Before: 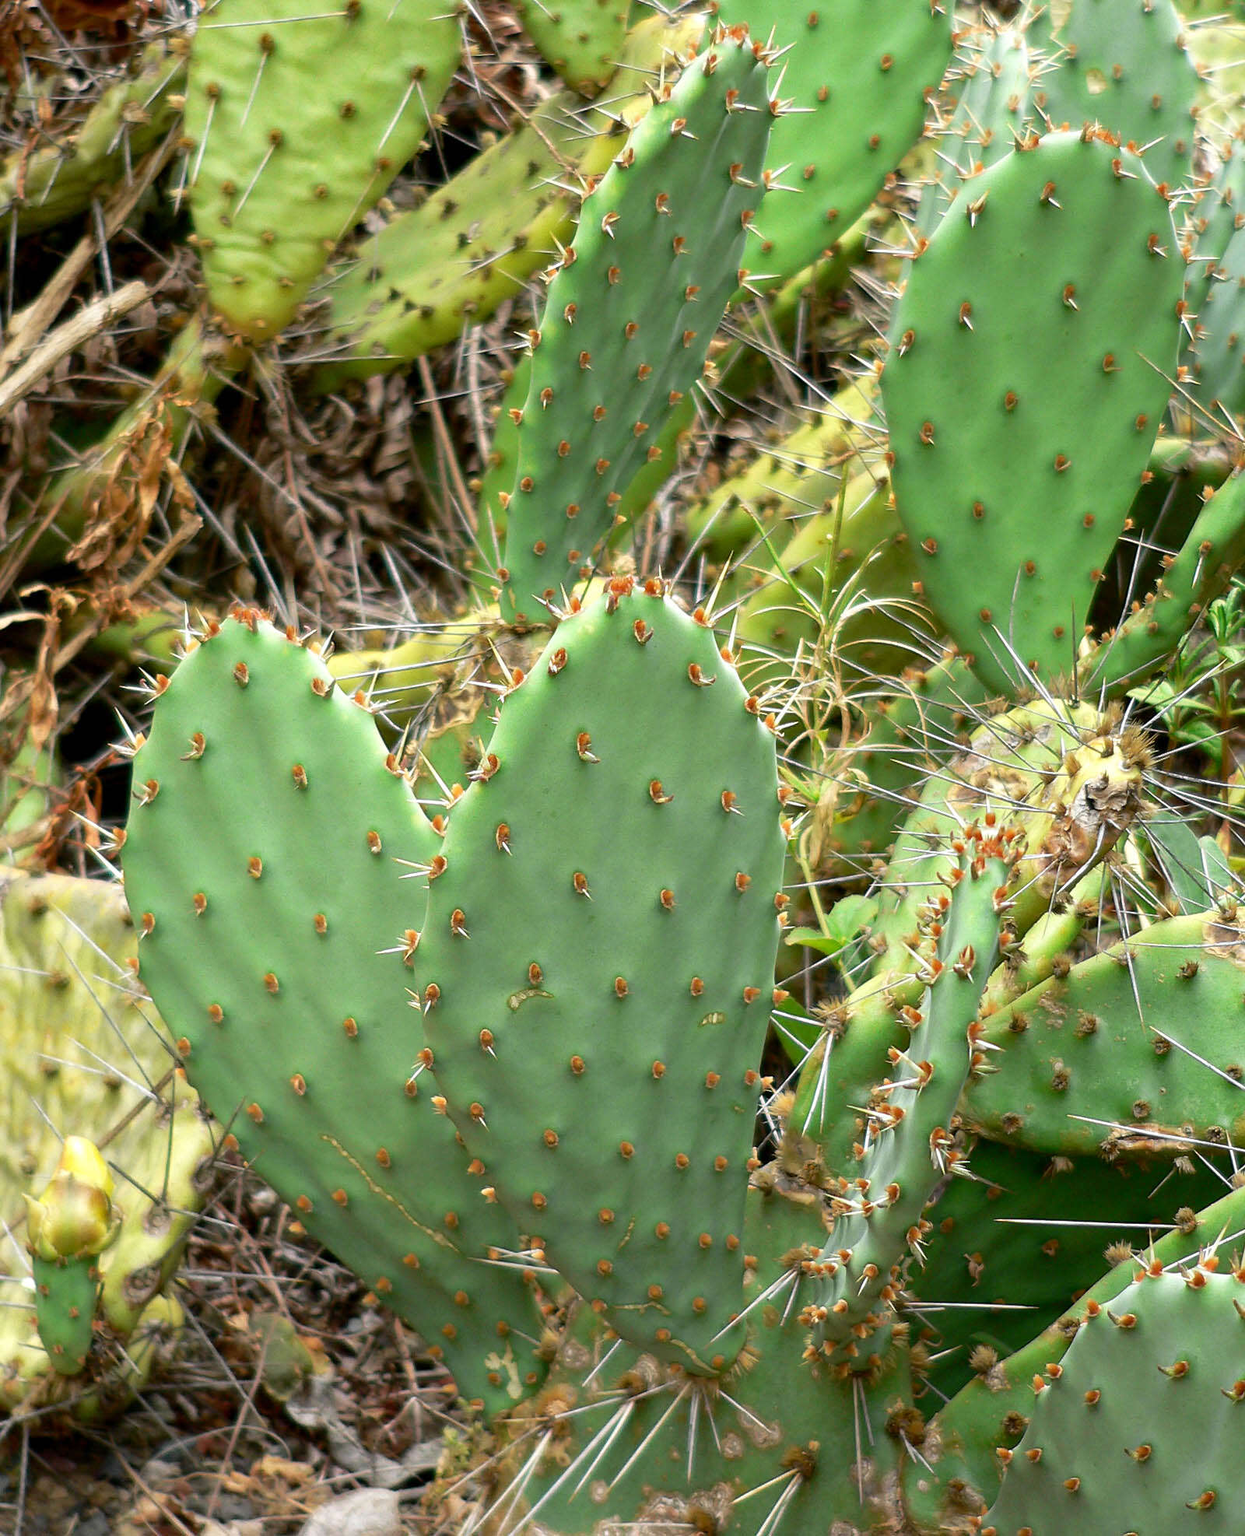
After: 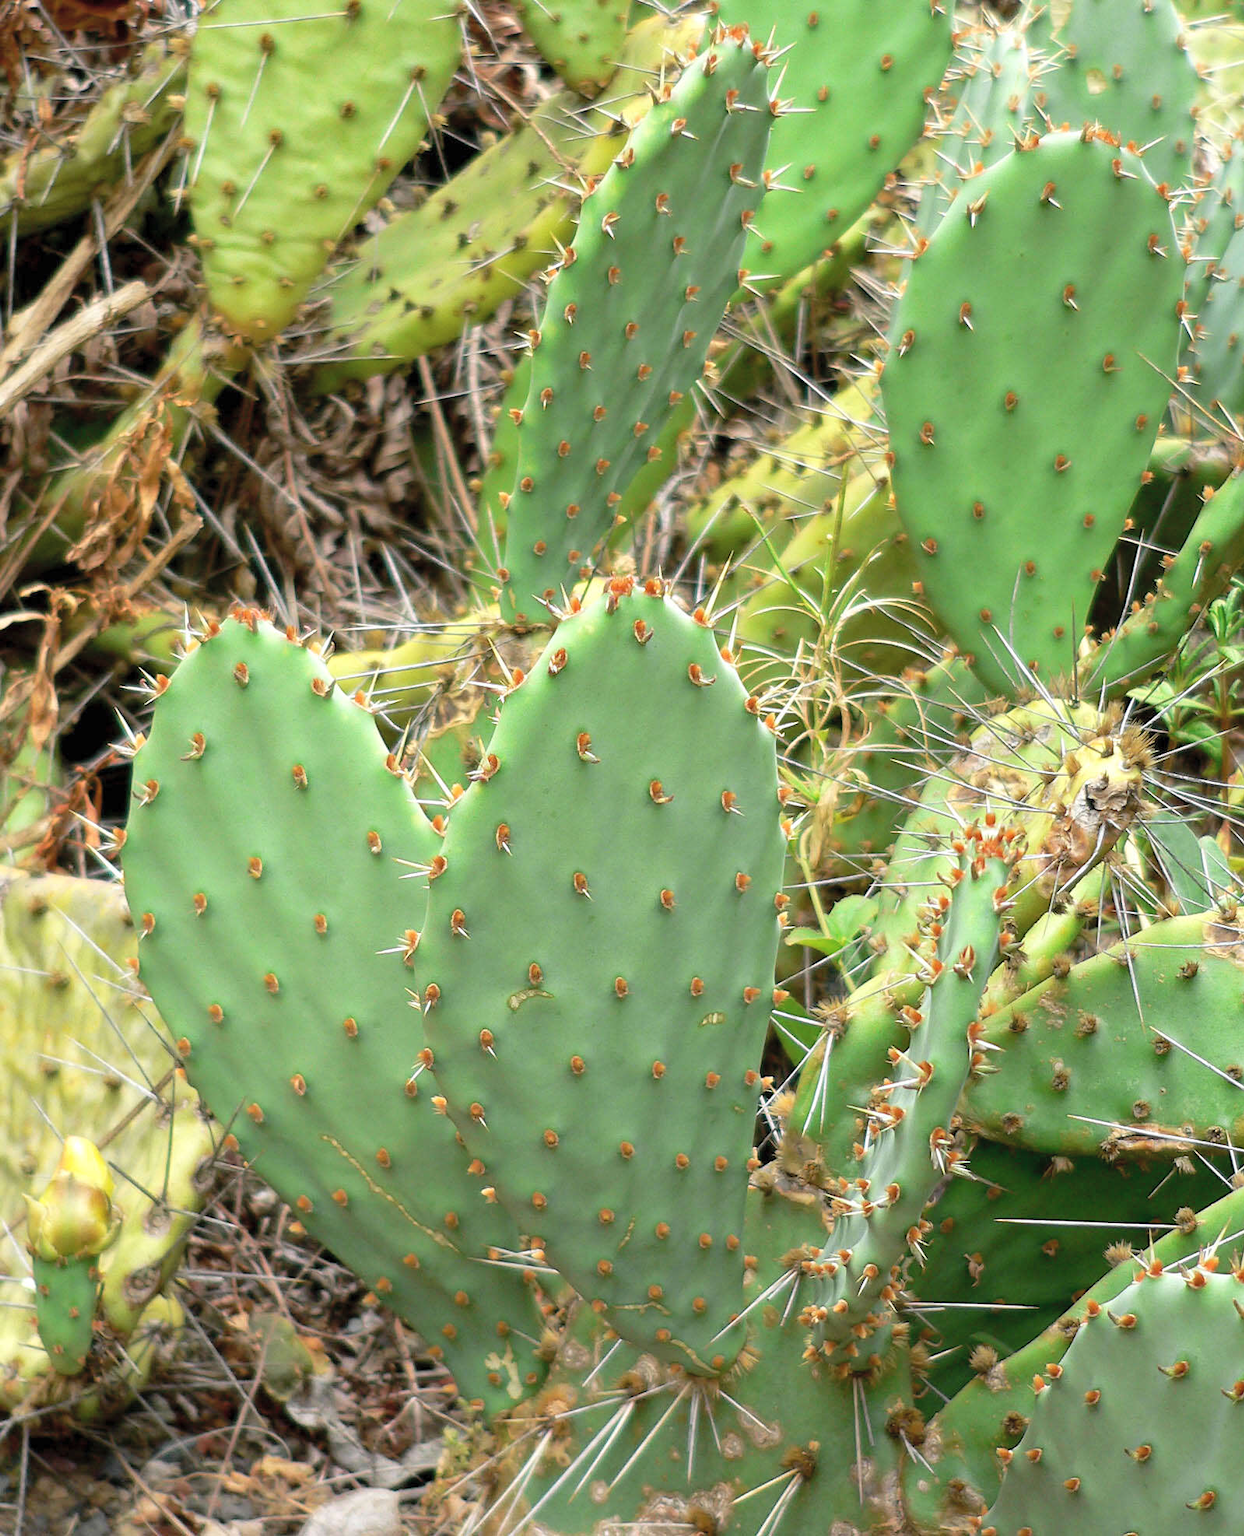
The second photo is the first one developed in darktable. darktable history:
contrast brightness saturation: brightness 0.121
